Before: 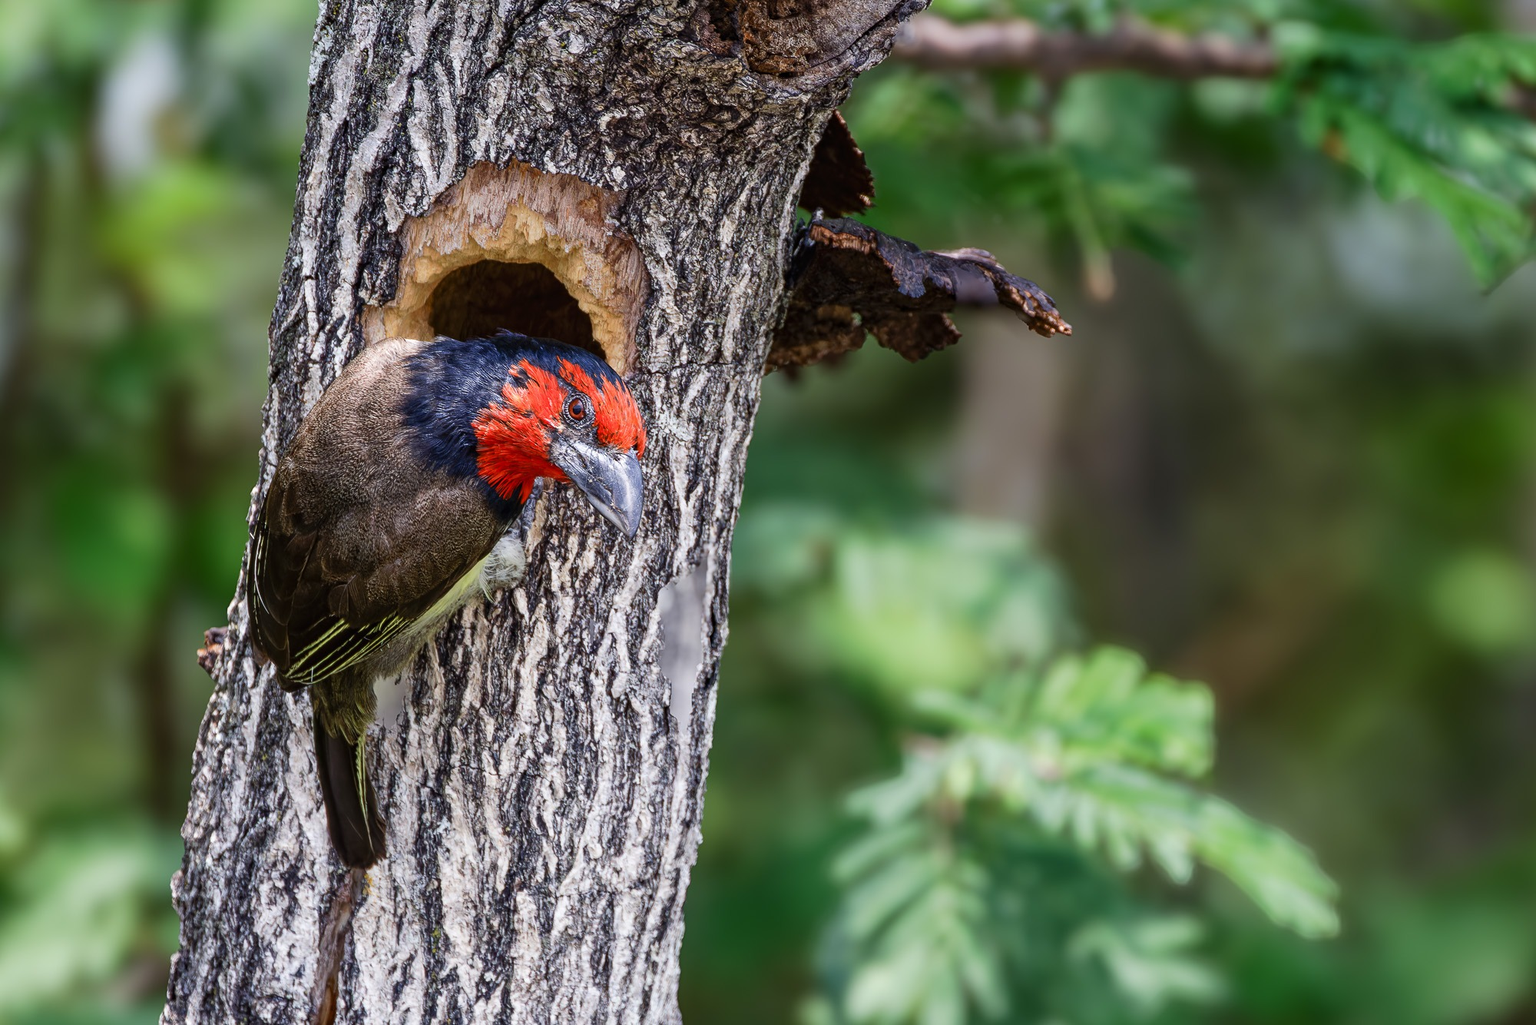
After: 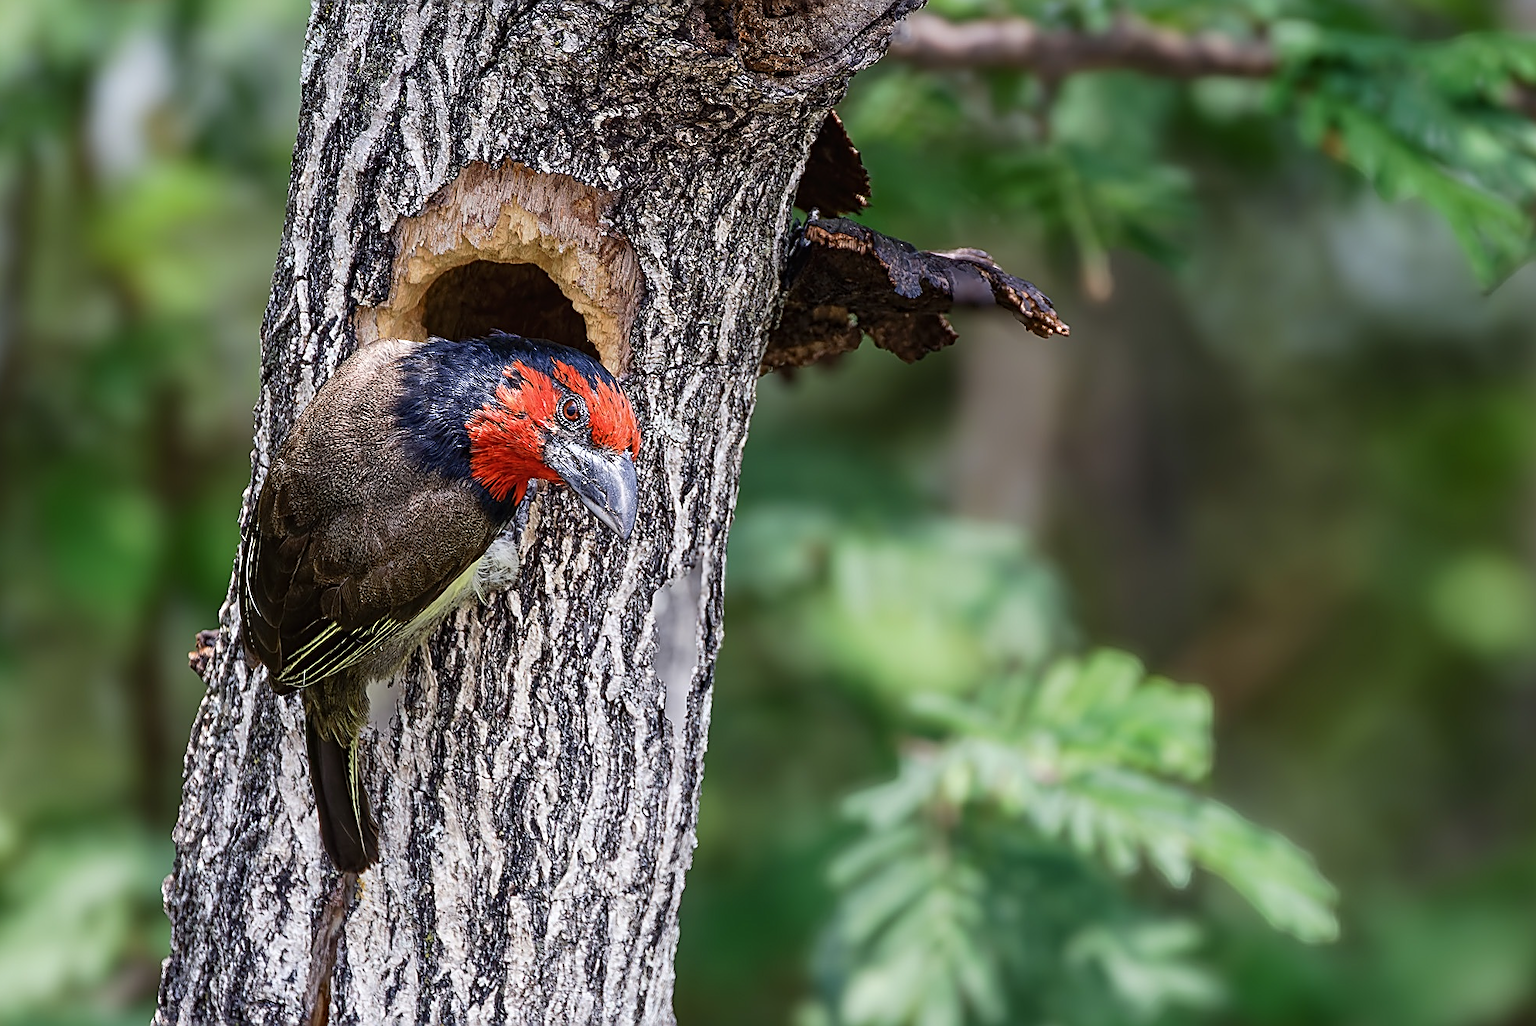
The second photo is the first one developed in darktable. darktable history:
crop and rotate: left 0.69%, top 0.158%, bottom 0.343%
sharpen: amount 0.885
contrast brightness saturation: saturation -0.07
